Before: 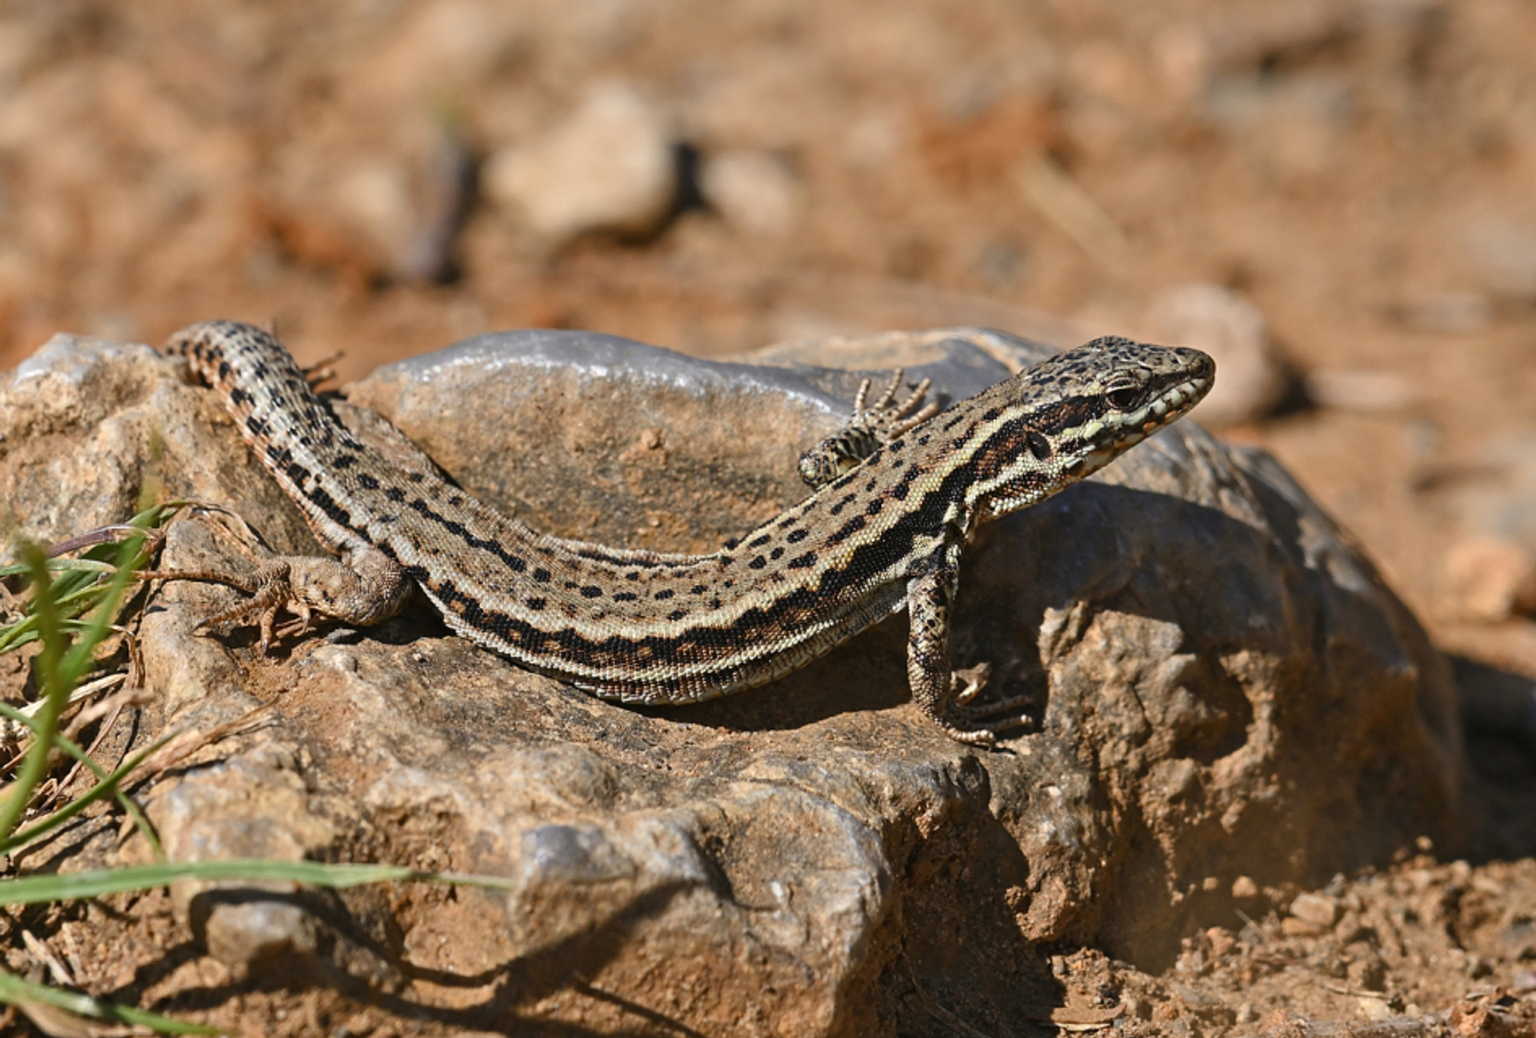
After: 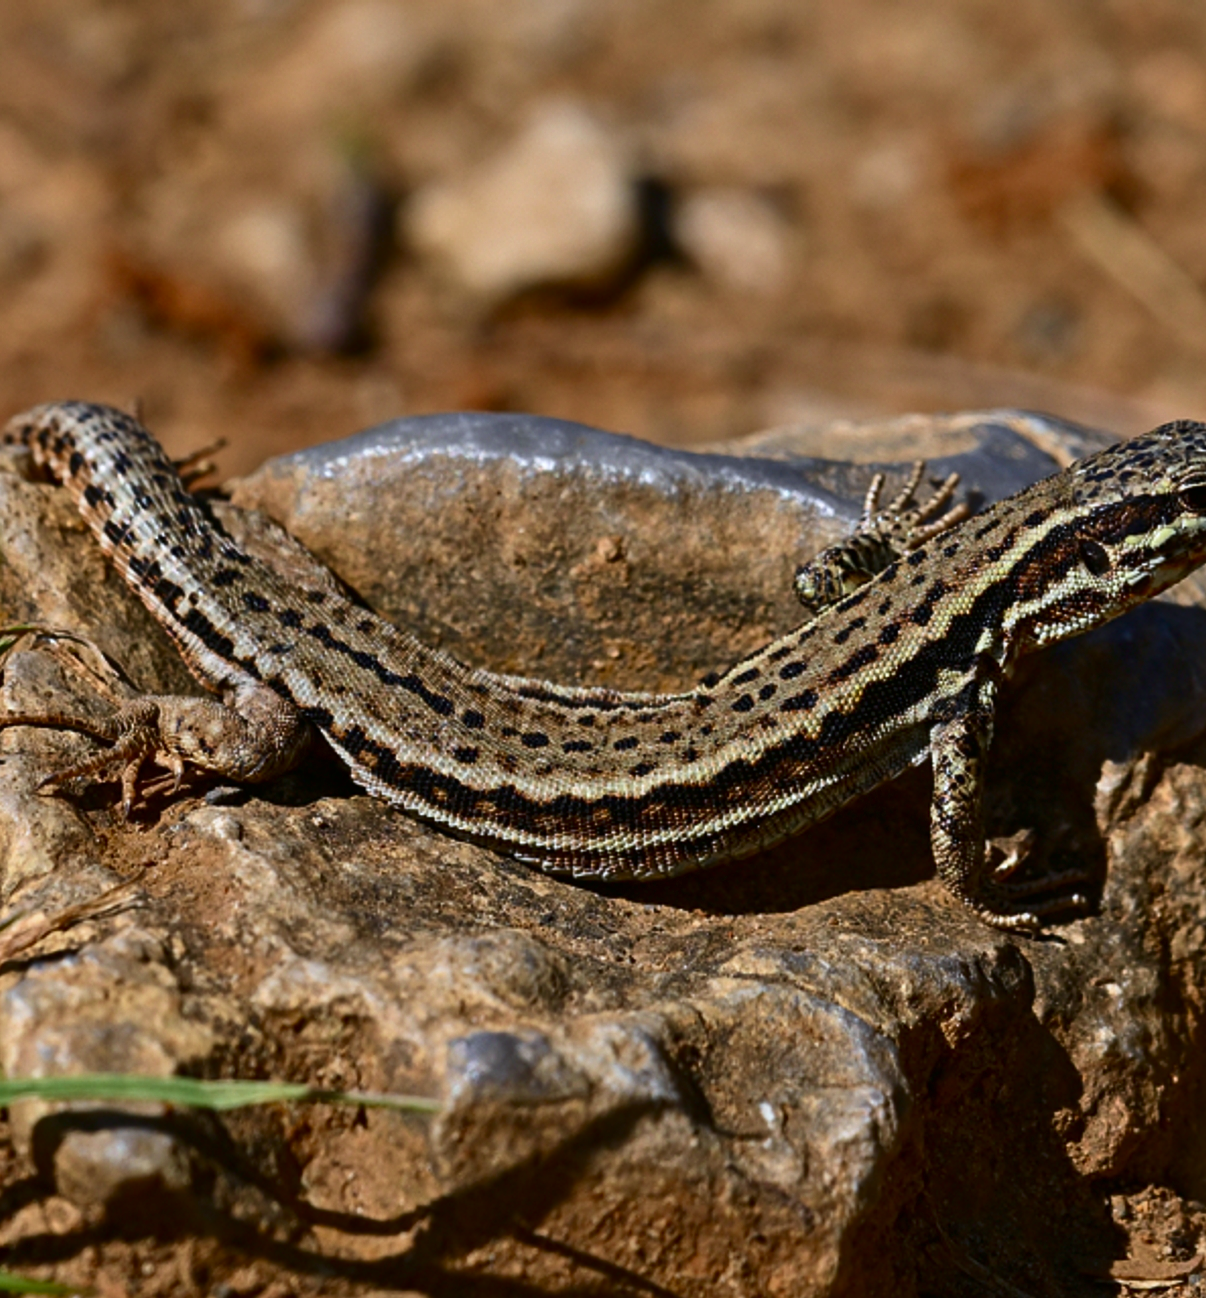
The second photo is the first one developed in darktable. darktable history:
white balance: red 0.976, blue 1.04
velvia: on, module defaults
contrast brightness saturation: contrast 0.1, brightness -0.26, saturation 0.14
crop: left 10.644%, right 26.528%
